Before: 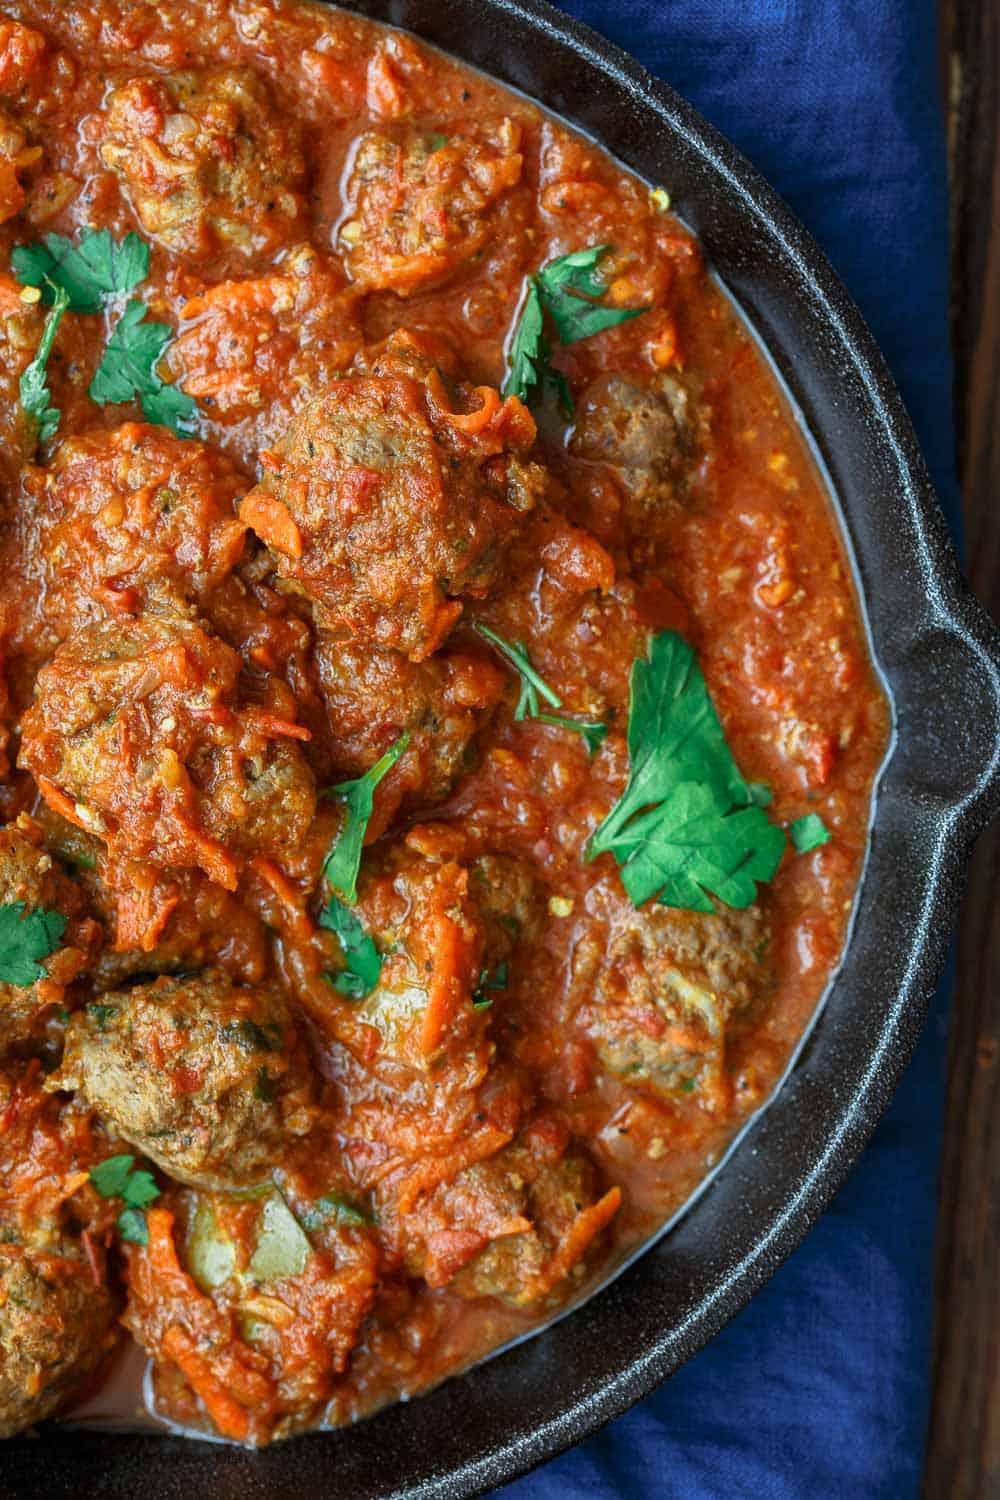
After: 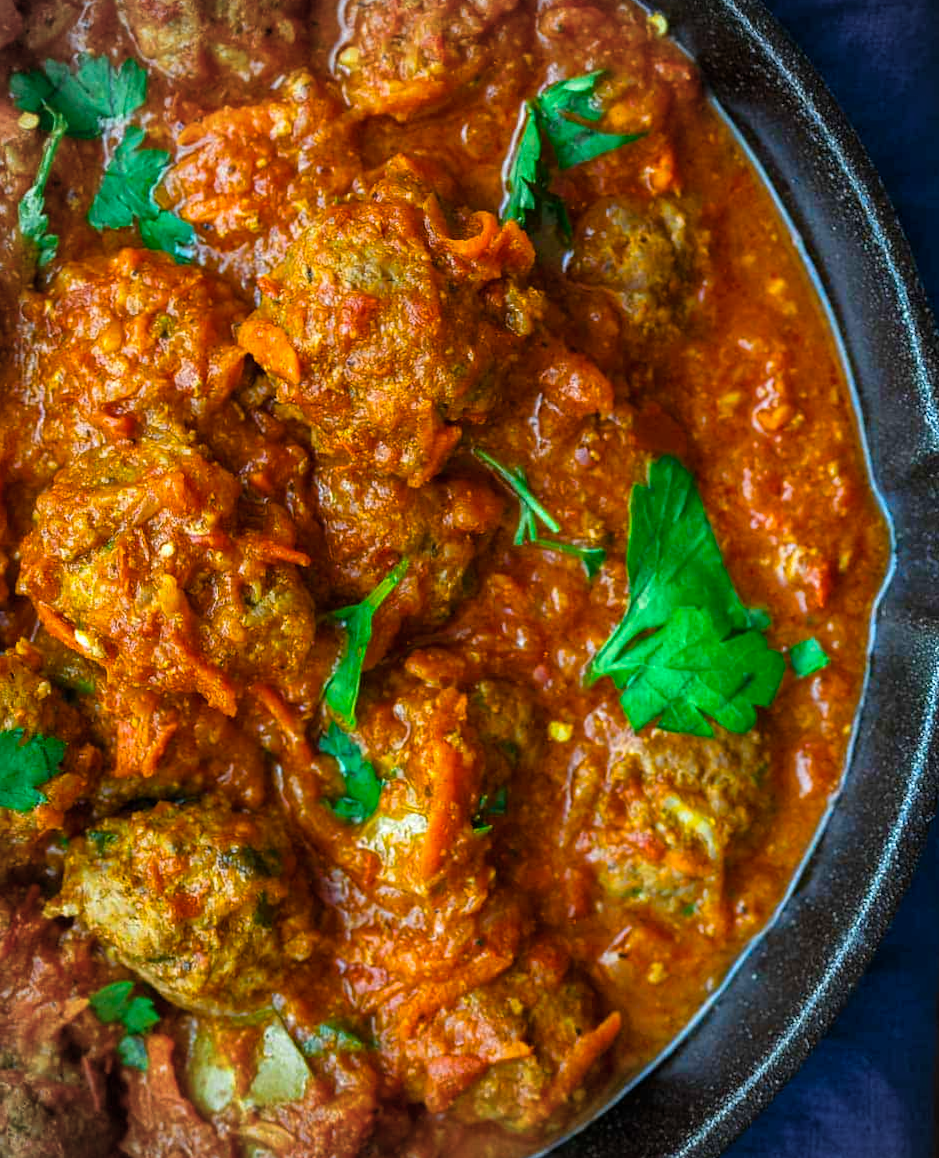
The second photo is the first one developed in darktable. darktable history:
shadows and highlights: shadows 25.3, highlights -24.46
color zones: curves: ch0 [(0.068, 0.464) (0.25, 0.5) (0.48, 0.508) (0.75, 0.536) (0.886, 0.476) (0.967, 0.456)]; ch1 [(0.066, 0.456) (0.25, 0.5) (0.616, 0.508) (0.746, 0.56) (0.934, 0.444)]
tone equalizer: on, module defaults
crop and rotate: angle 0.114°, top 11.603%, right 5.799%, bottom 10.929%
color correction: highlights a* -0.128, highlights b* 0.098
color balance rgb: linear chroma grading › global chroma 14.557%, perceptual saturation grading › global saturation 25.419%, global vibrance 30.509%, contrast 9.918%
vignetting: on, module defaults
